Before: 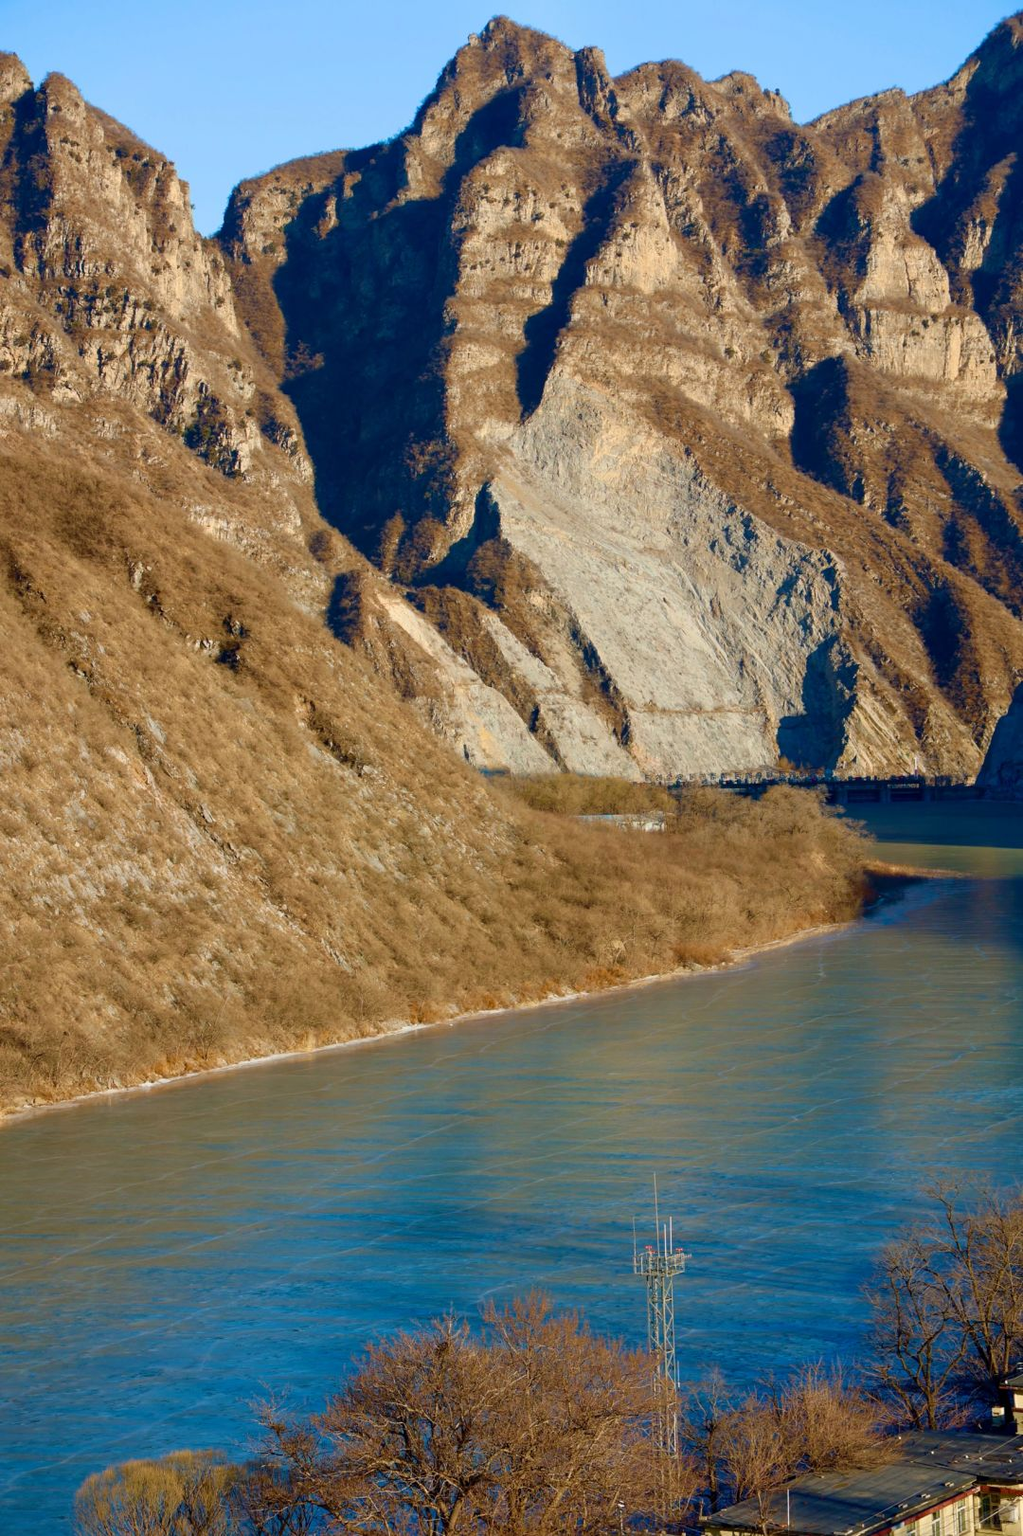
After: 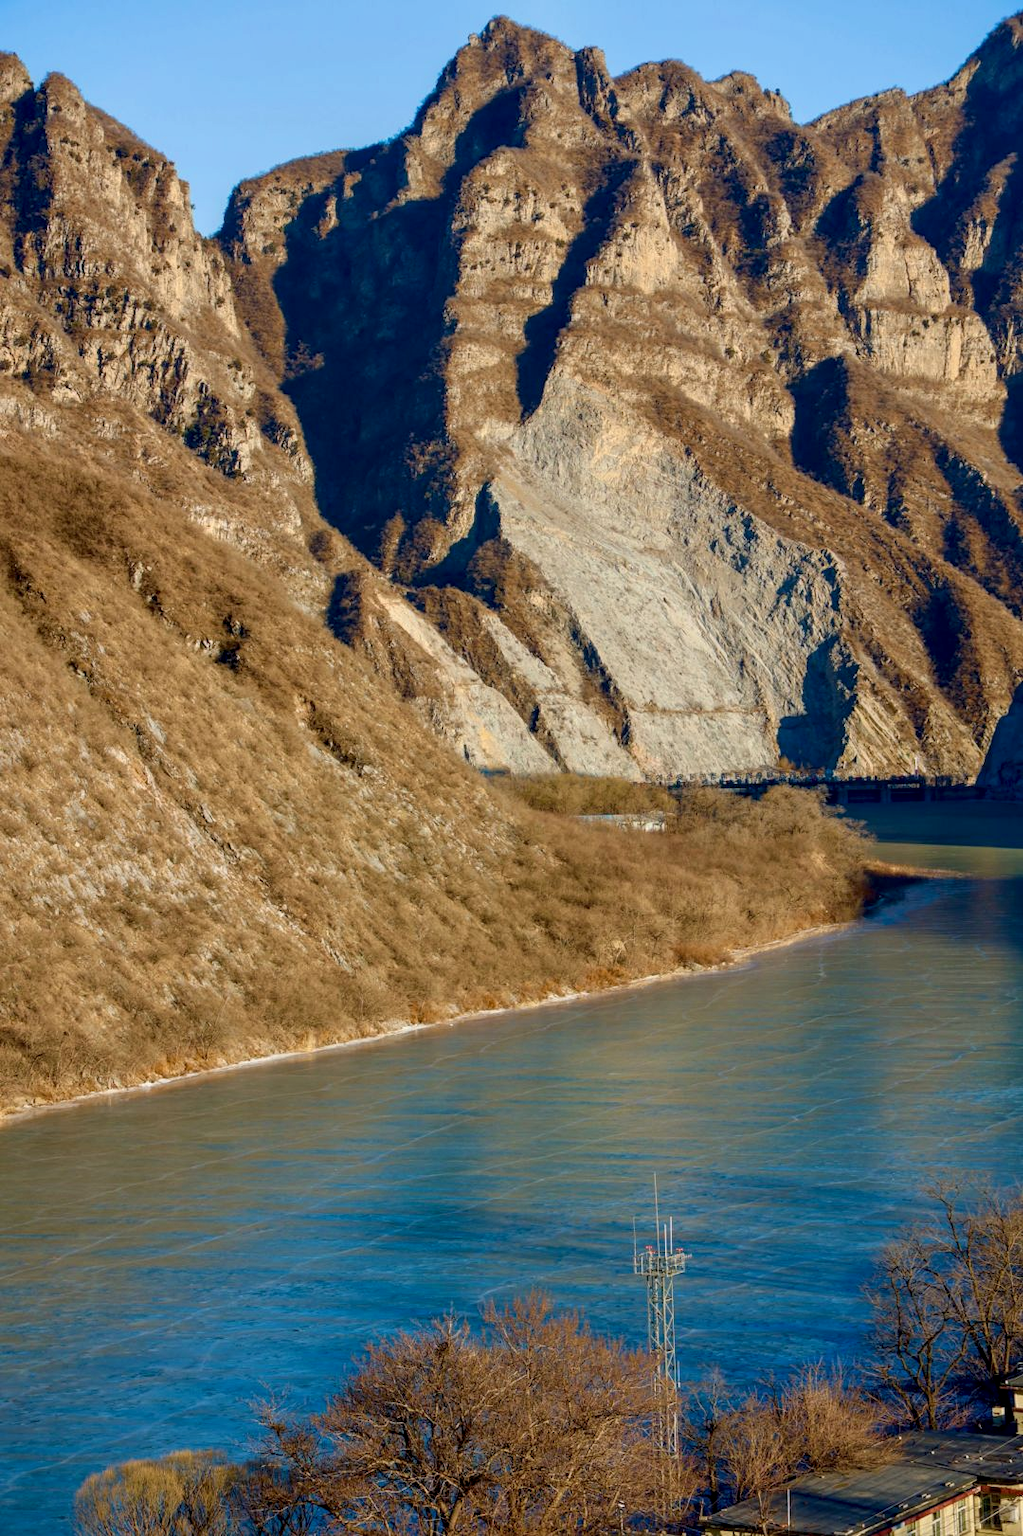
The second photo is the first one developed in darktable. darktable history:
shadows and highlights: shadows -20.46, white point adjustment -1.87, highlights -34.98
local contrast: detail 130%
